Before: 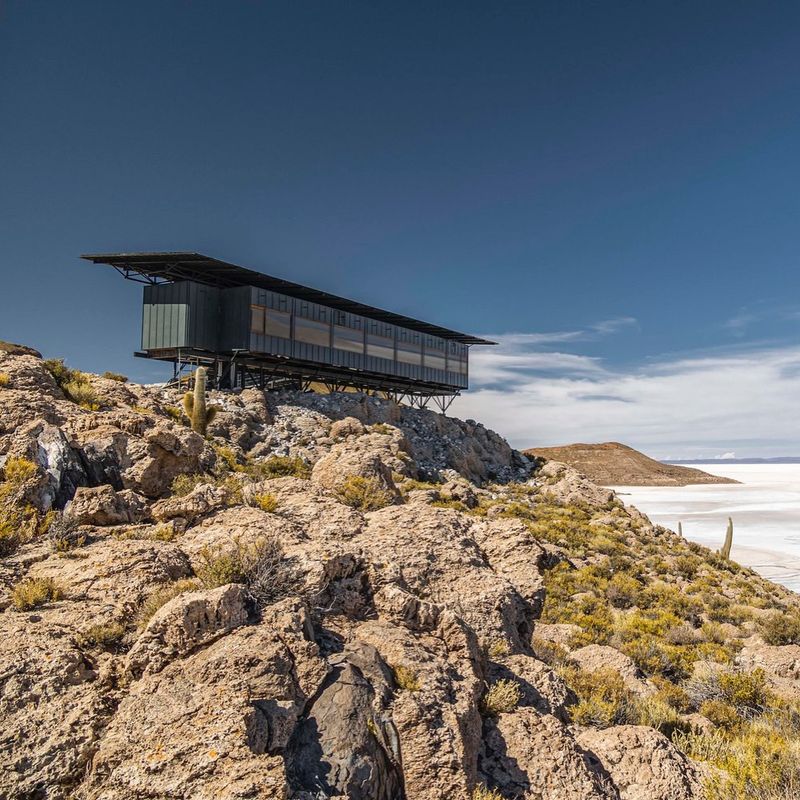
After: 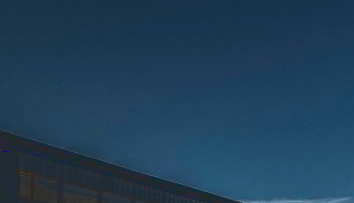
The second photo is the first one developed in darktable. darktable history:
crop: left 29.083%, top 16.833%, right 26.618%, bottom 57.781%
color correction: highlights a* -10.13, highlights b* -9.88
base curve: curves: ch0 [(0, 0.02) (0.083, 0.036) (1, 1)]
